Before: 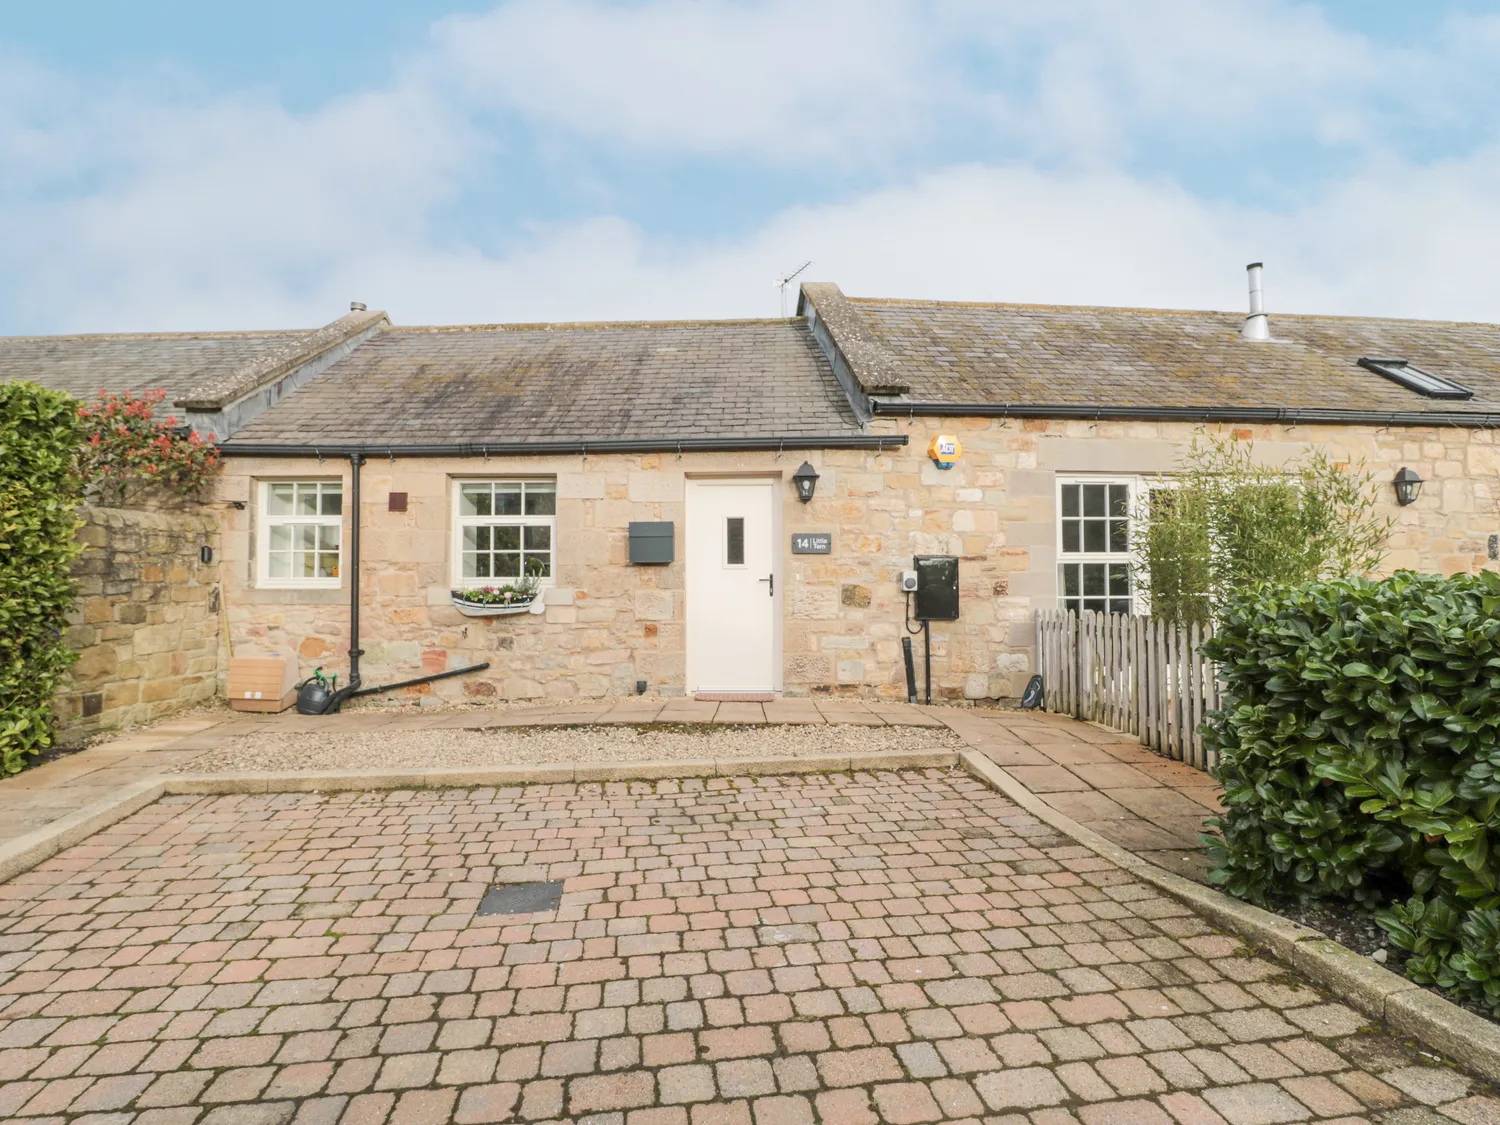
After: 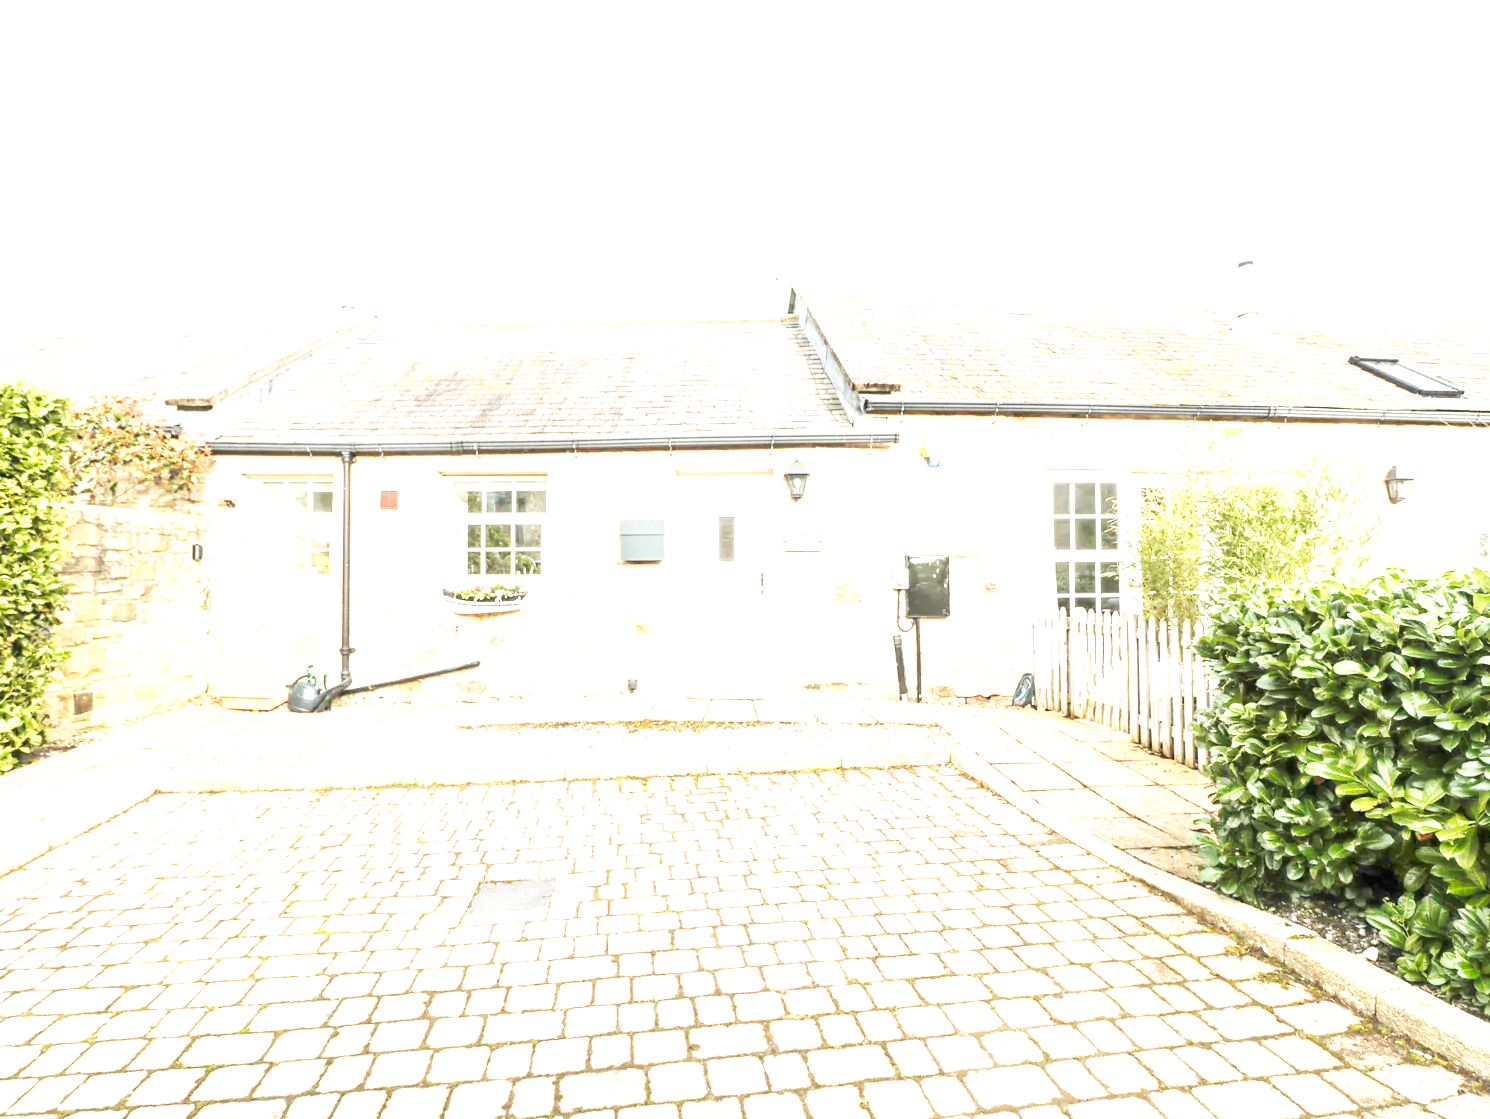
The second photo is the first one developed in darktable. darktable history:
exposure: black level correction 0, exposure 1.741 EV, compensate exposure bias true, compensate highlight preservation false
crop and rotate: left 0.614%, top 0.179%, bottom 0.309%
tone curve: curves: ch0 [(0, 0) (0.003, 0.01) (0.011, 0.017) (0.025, 0.035) (0.044, 0.068) (0.069, 0.109) (0.1, 0.144) (0.136, 0.185) (0.177, 0.231) (0.224, 0.279) (0.277, 0.346) (0.335, 0.42) (0.399, 0.5) (0.468, 0.603) (0.543, 0.712) (0.623, 0.808) (0.709, 0.883) (0.801, 0.957) (0.898, 0.993) (1, 1)], preserve colors none
